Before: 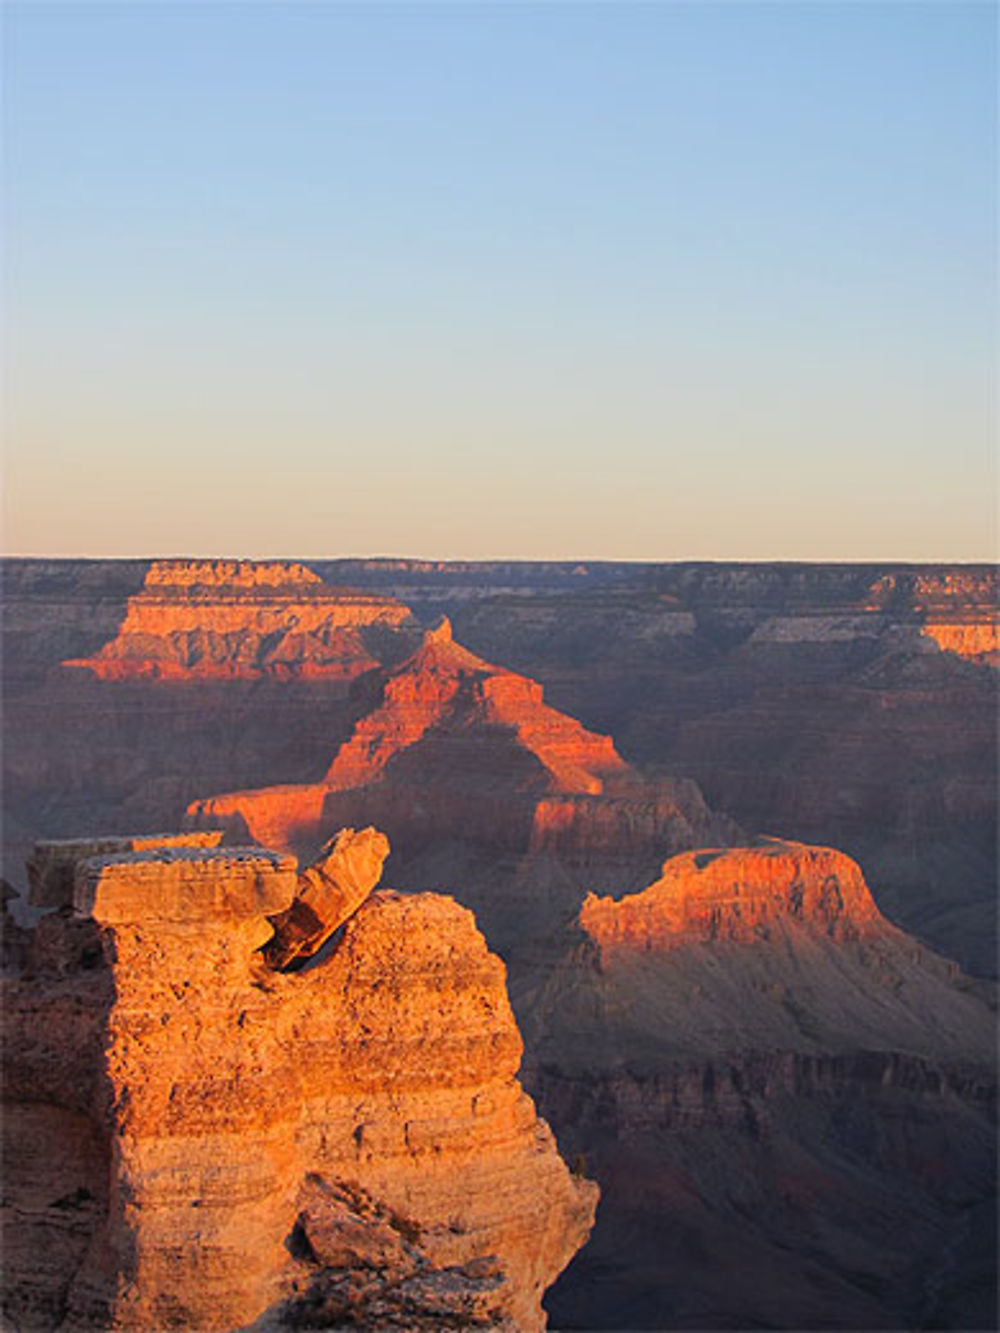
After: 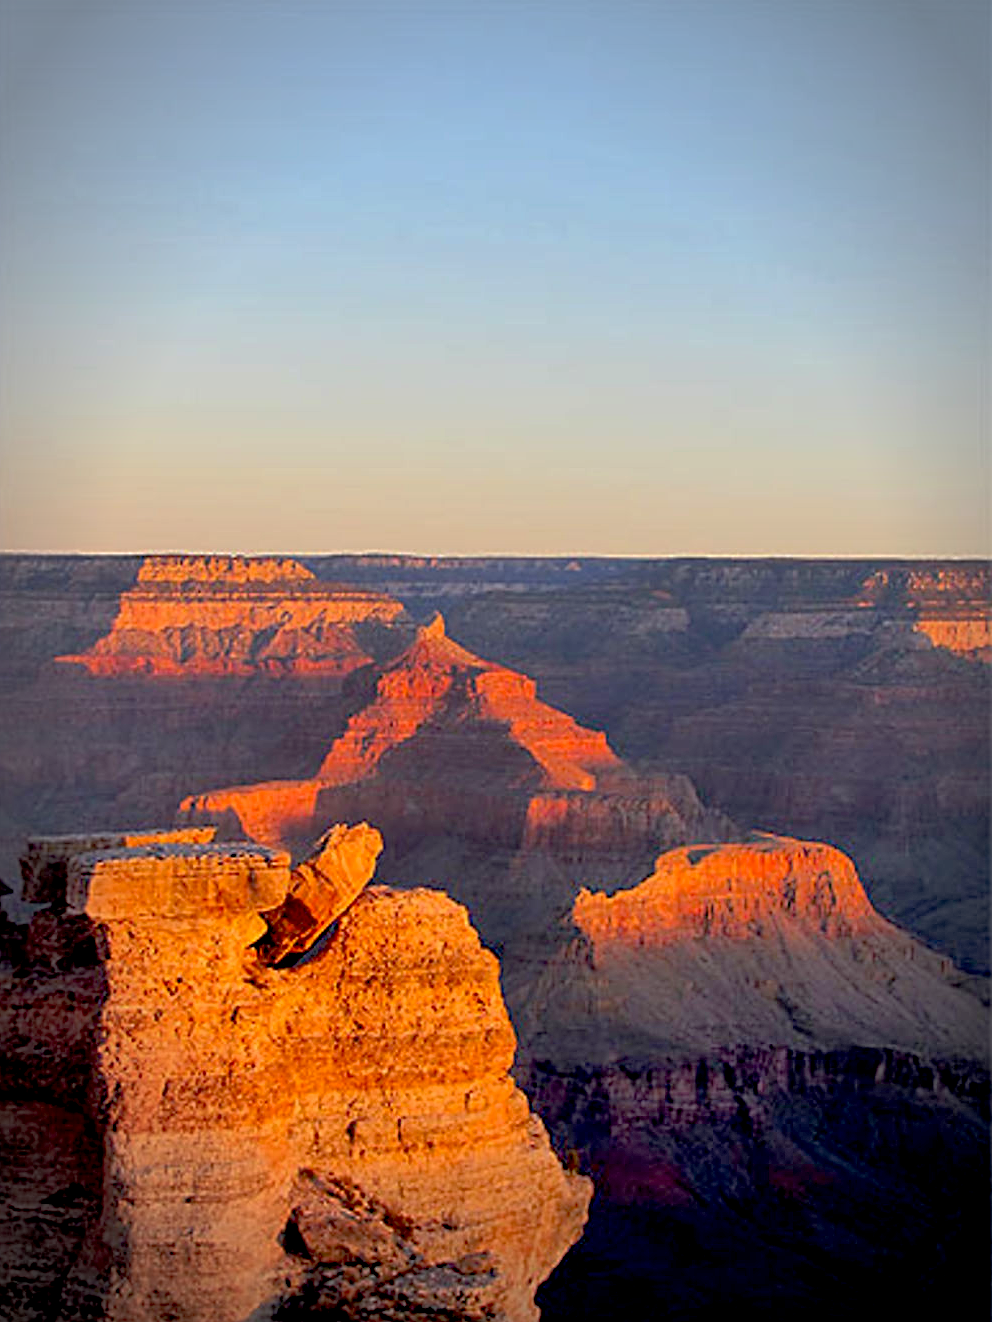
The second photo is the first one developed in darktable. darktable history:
sharpen: on, module defaults
exposure: black level correction 0.024, exposure 0.183 EV, compensate highlight preservation false
crop and rotate: left 0.708%, top 0.364%, bottom 0.401%
shadows and highlights: on, module defaults
vignetting: automatic ratio true
